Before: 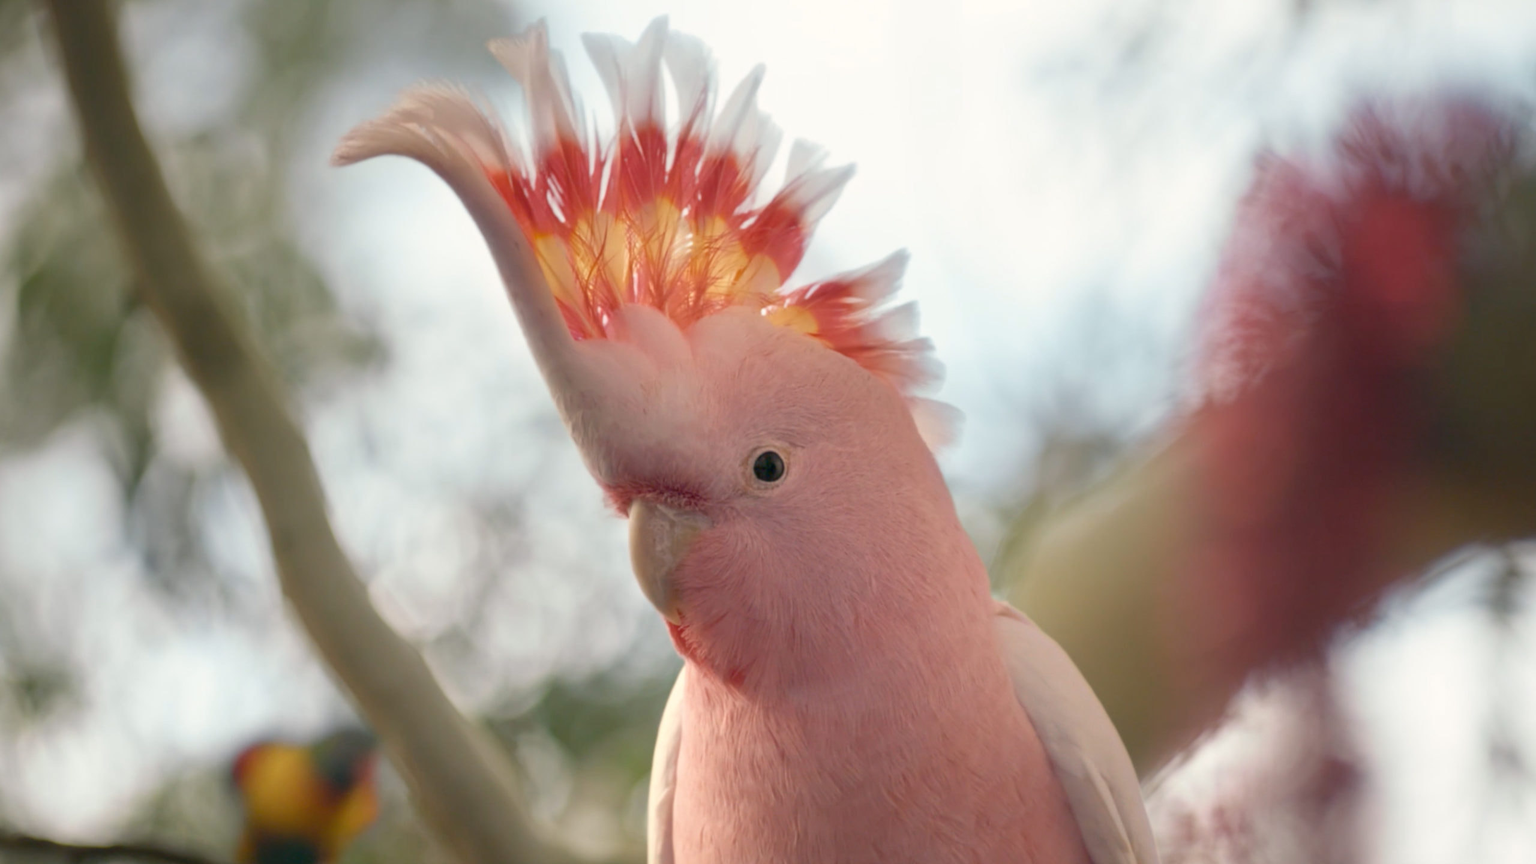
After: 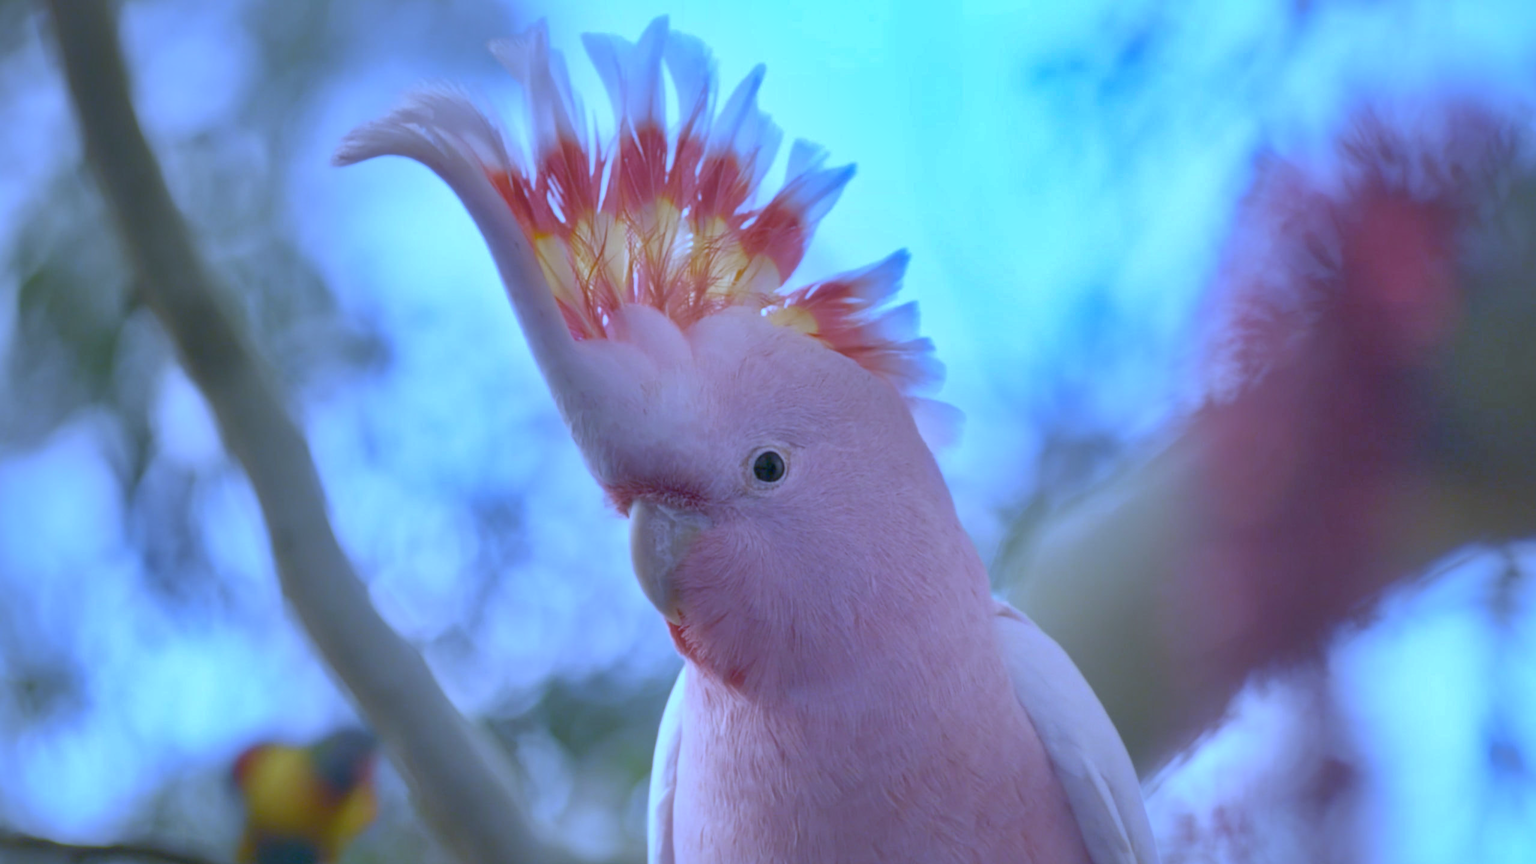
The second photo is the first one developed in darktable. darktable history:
shadows and highlights: shadows 60, highlights -60
white balance: red 0.766, blue 1.537
